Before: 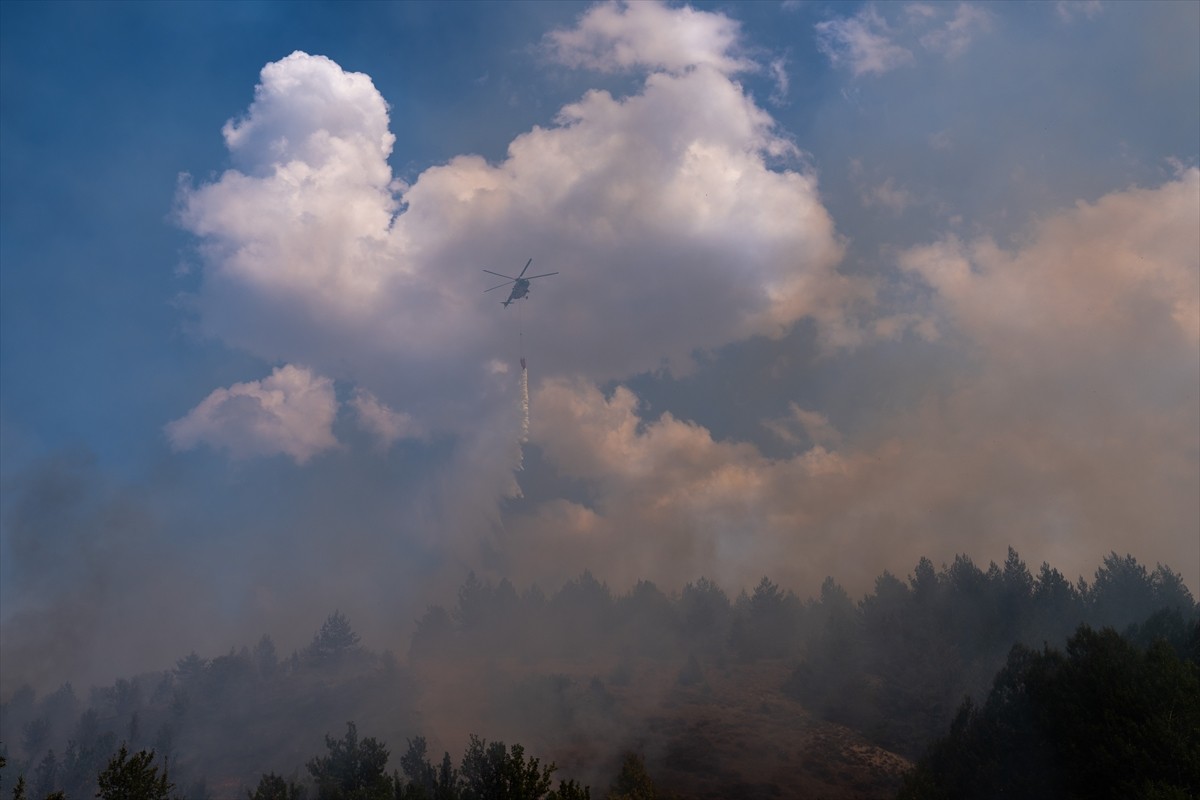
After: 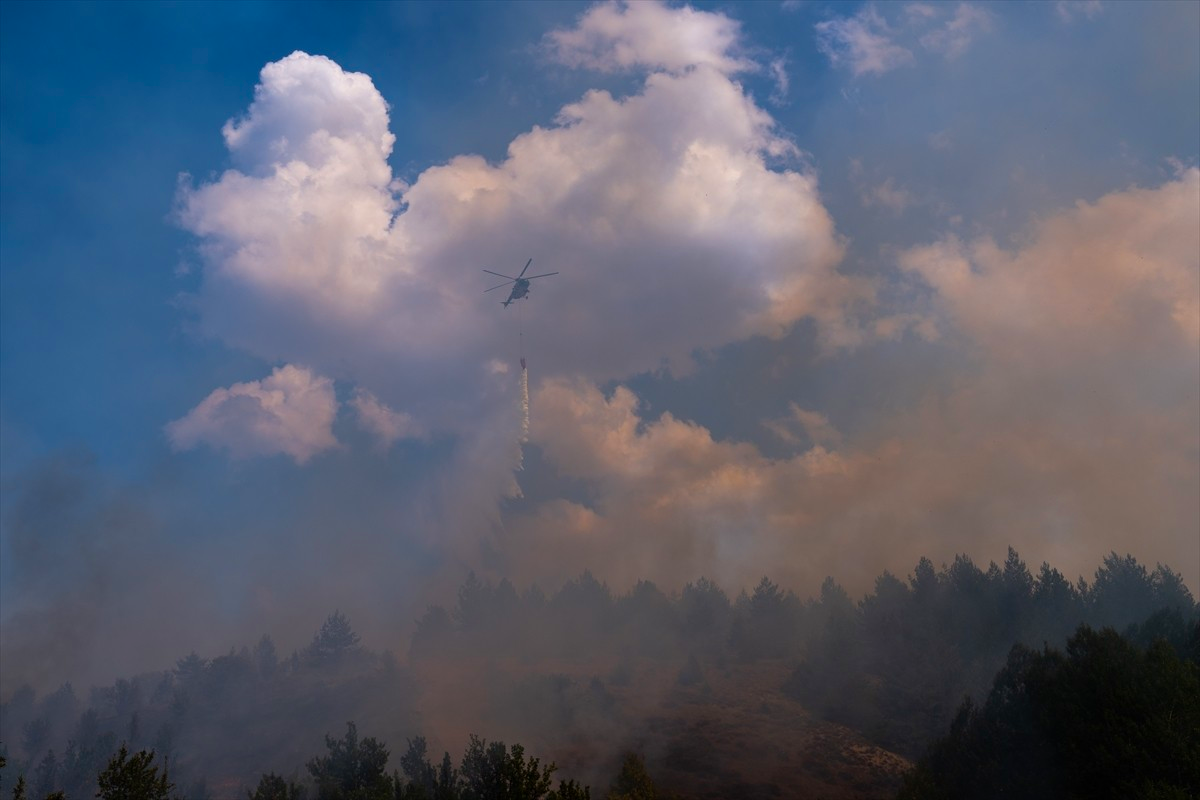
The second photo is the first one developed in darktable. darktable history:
exposure: exposure -0.072 EV, compensate highlight preservation false
color balance rgb: perceptual saturation grading › global saturation 20%, global vibrance 20%
